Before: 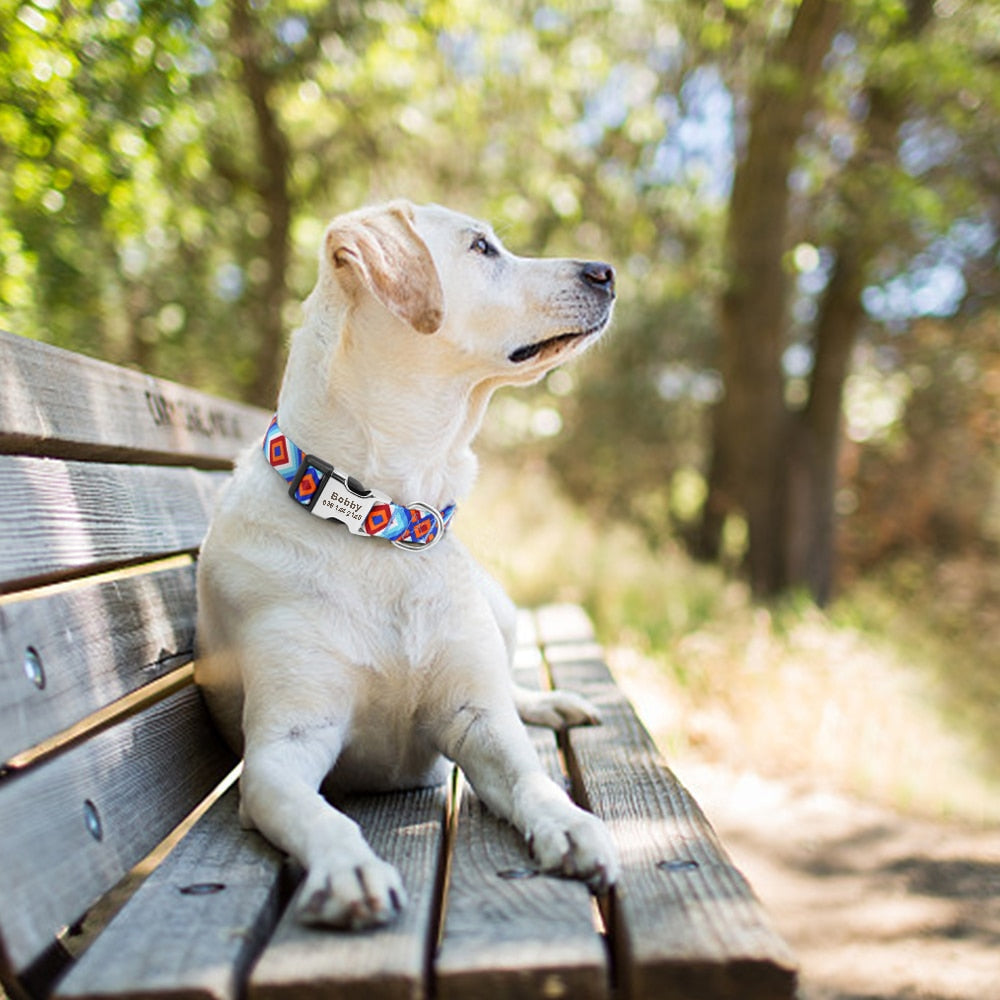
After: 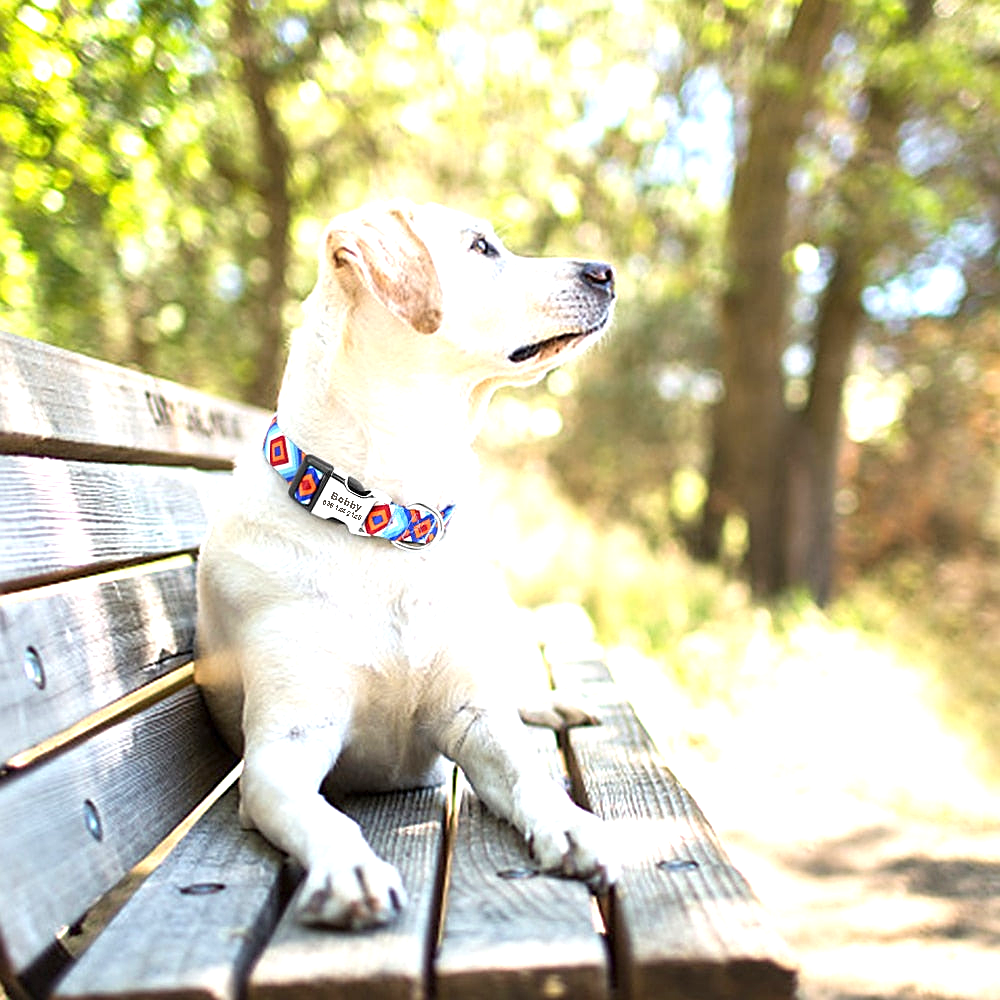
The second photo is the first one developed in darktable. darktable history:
exposure: exposure 0.921 EV, compensate highlight preservation false
sharpen: on, module defaults
